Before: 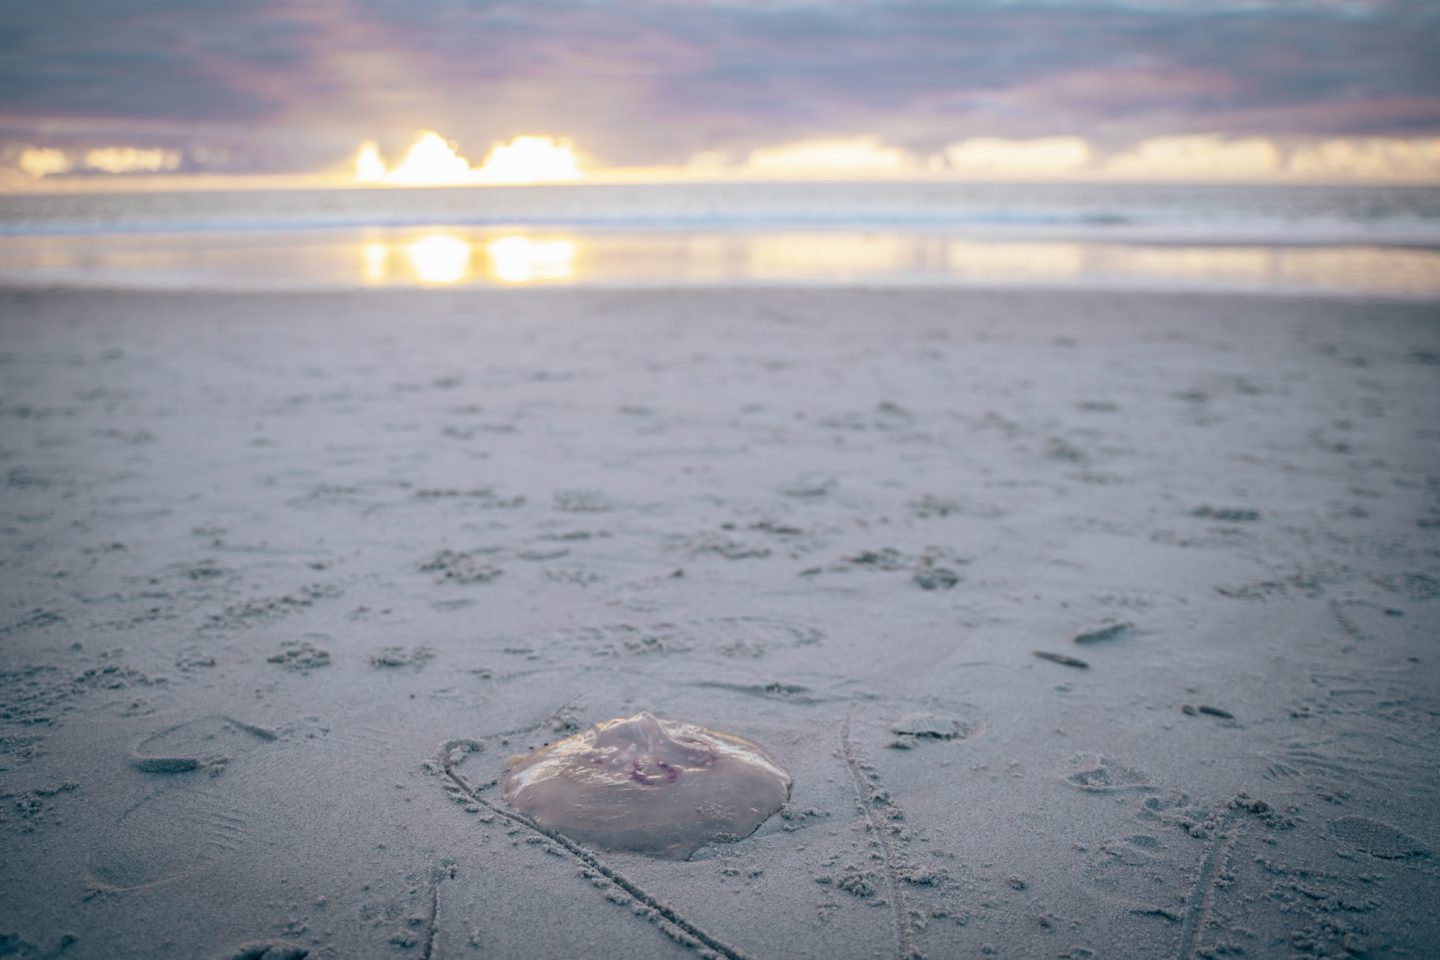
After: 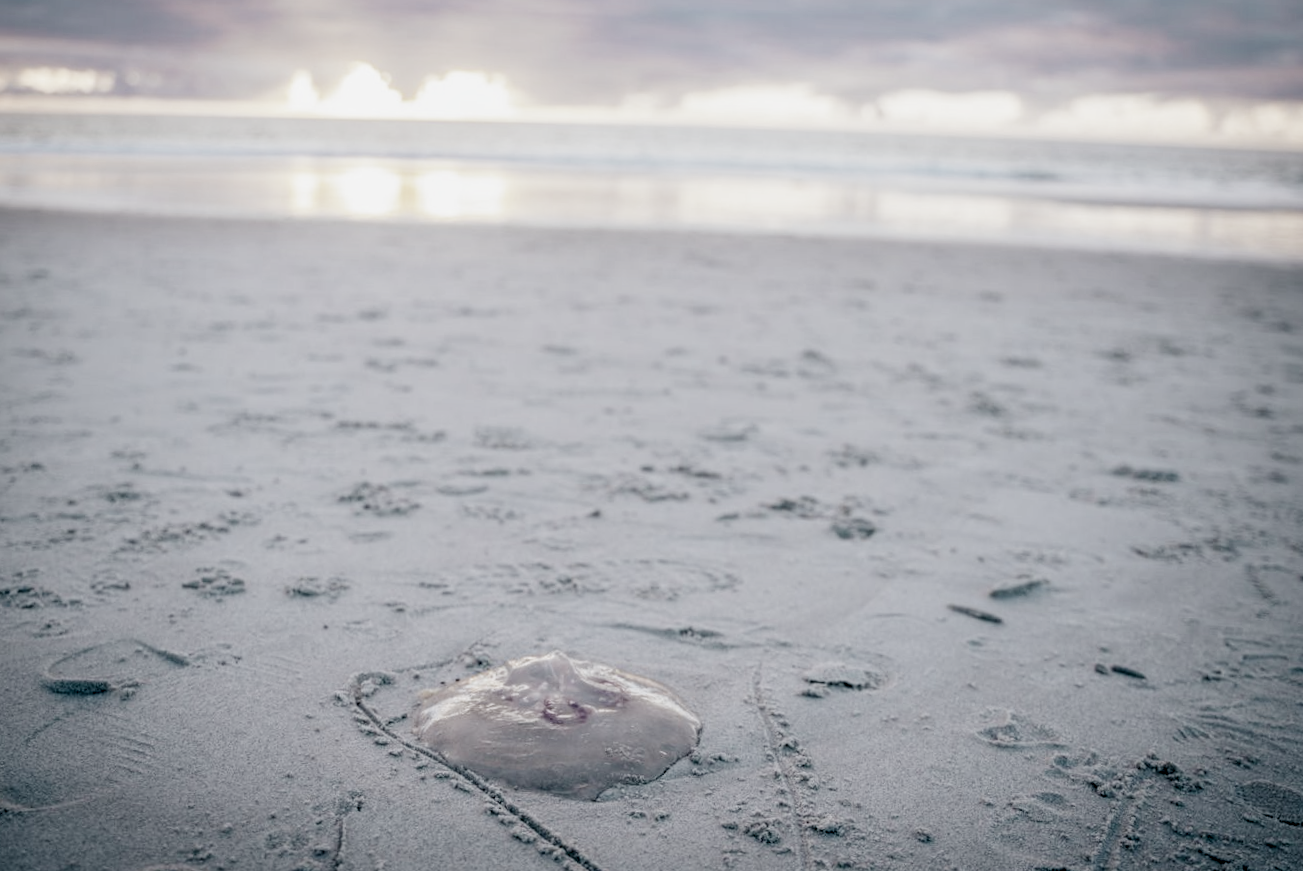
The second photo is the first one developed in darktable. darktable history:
local contrast: on, module defaults
crop and rotate: angle -2.09°, left 3.139%, top 3.675%, right 1.465%, bottom 0.678%
filmic rgb: black relative exposure -5.08 EV, white relative exposure 3.98 EV, hardness 2.9, contrast 1.1, highlights saturation mix -18.61%, add noise in highlights 0.001, preserve chrominance no, color science v4 (2020)
tone equalizer: -8 EV -0.438 EV, -7 EV -0.417 EV, -6 EV -0.309 EV, -5 EV -0.238 EV, -3 EV 0.229 EV, -2 EV 0.343 EV, -1 EV 0.414 EV, +0 EV 0.416 EV
